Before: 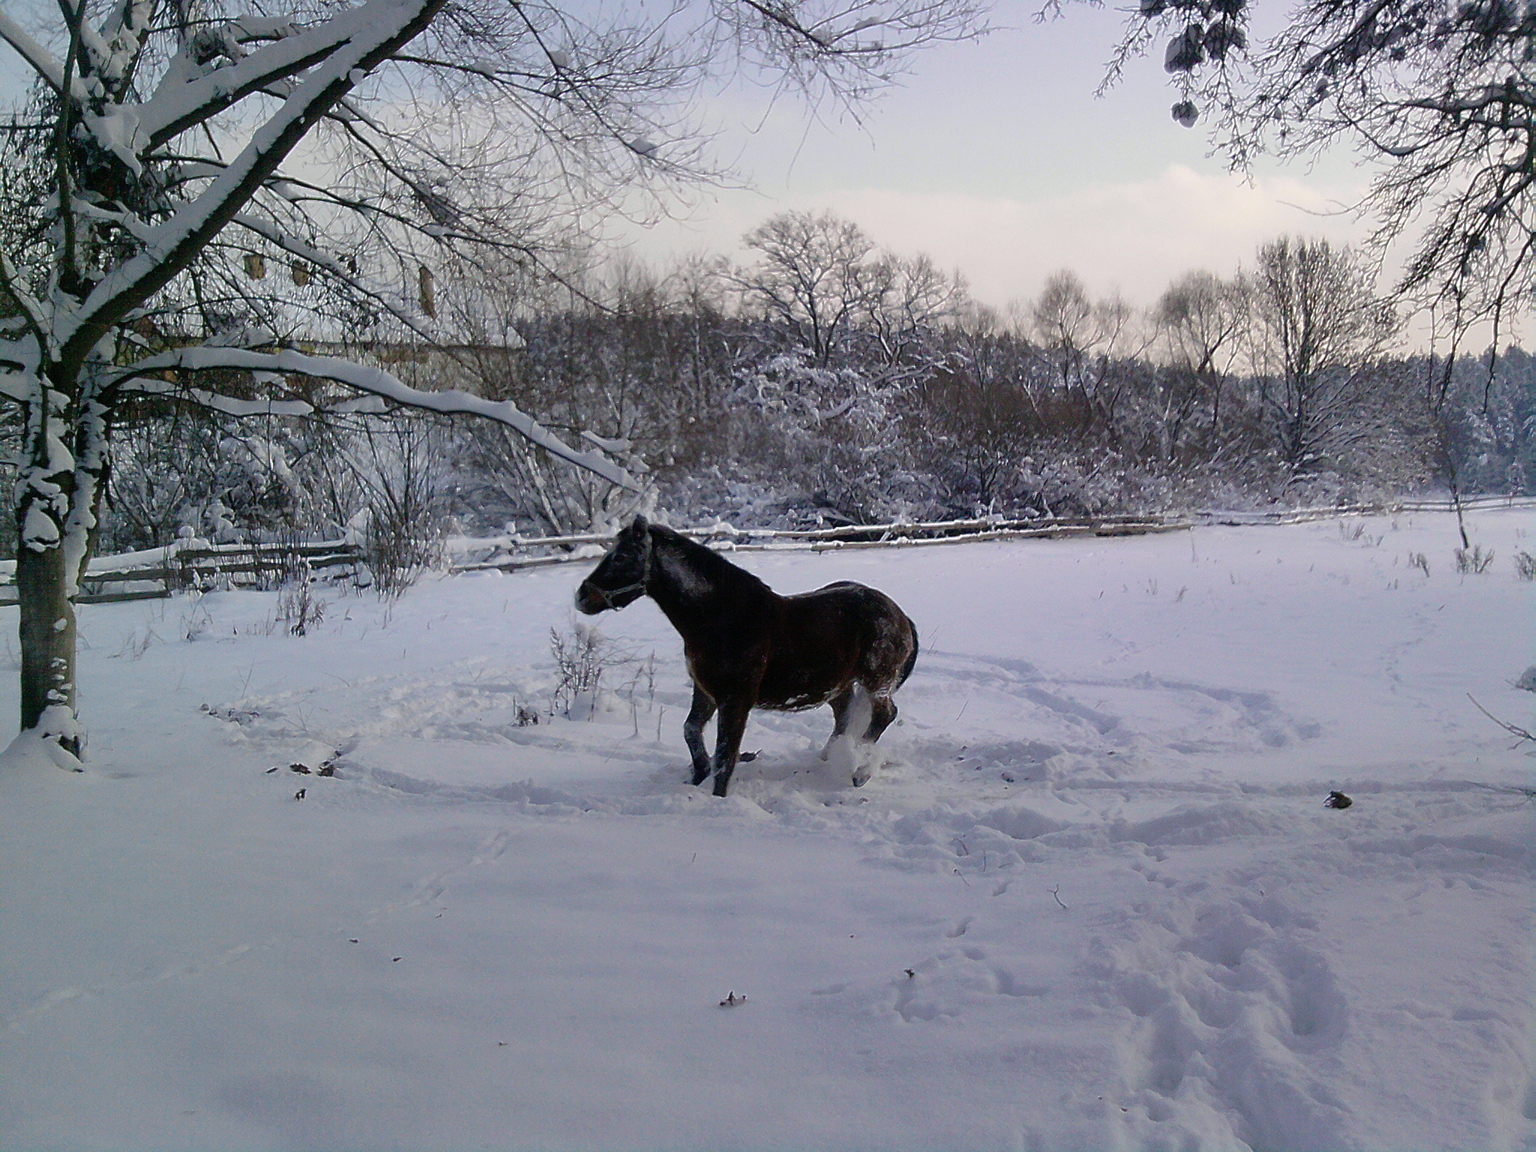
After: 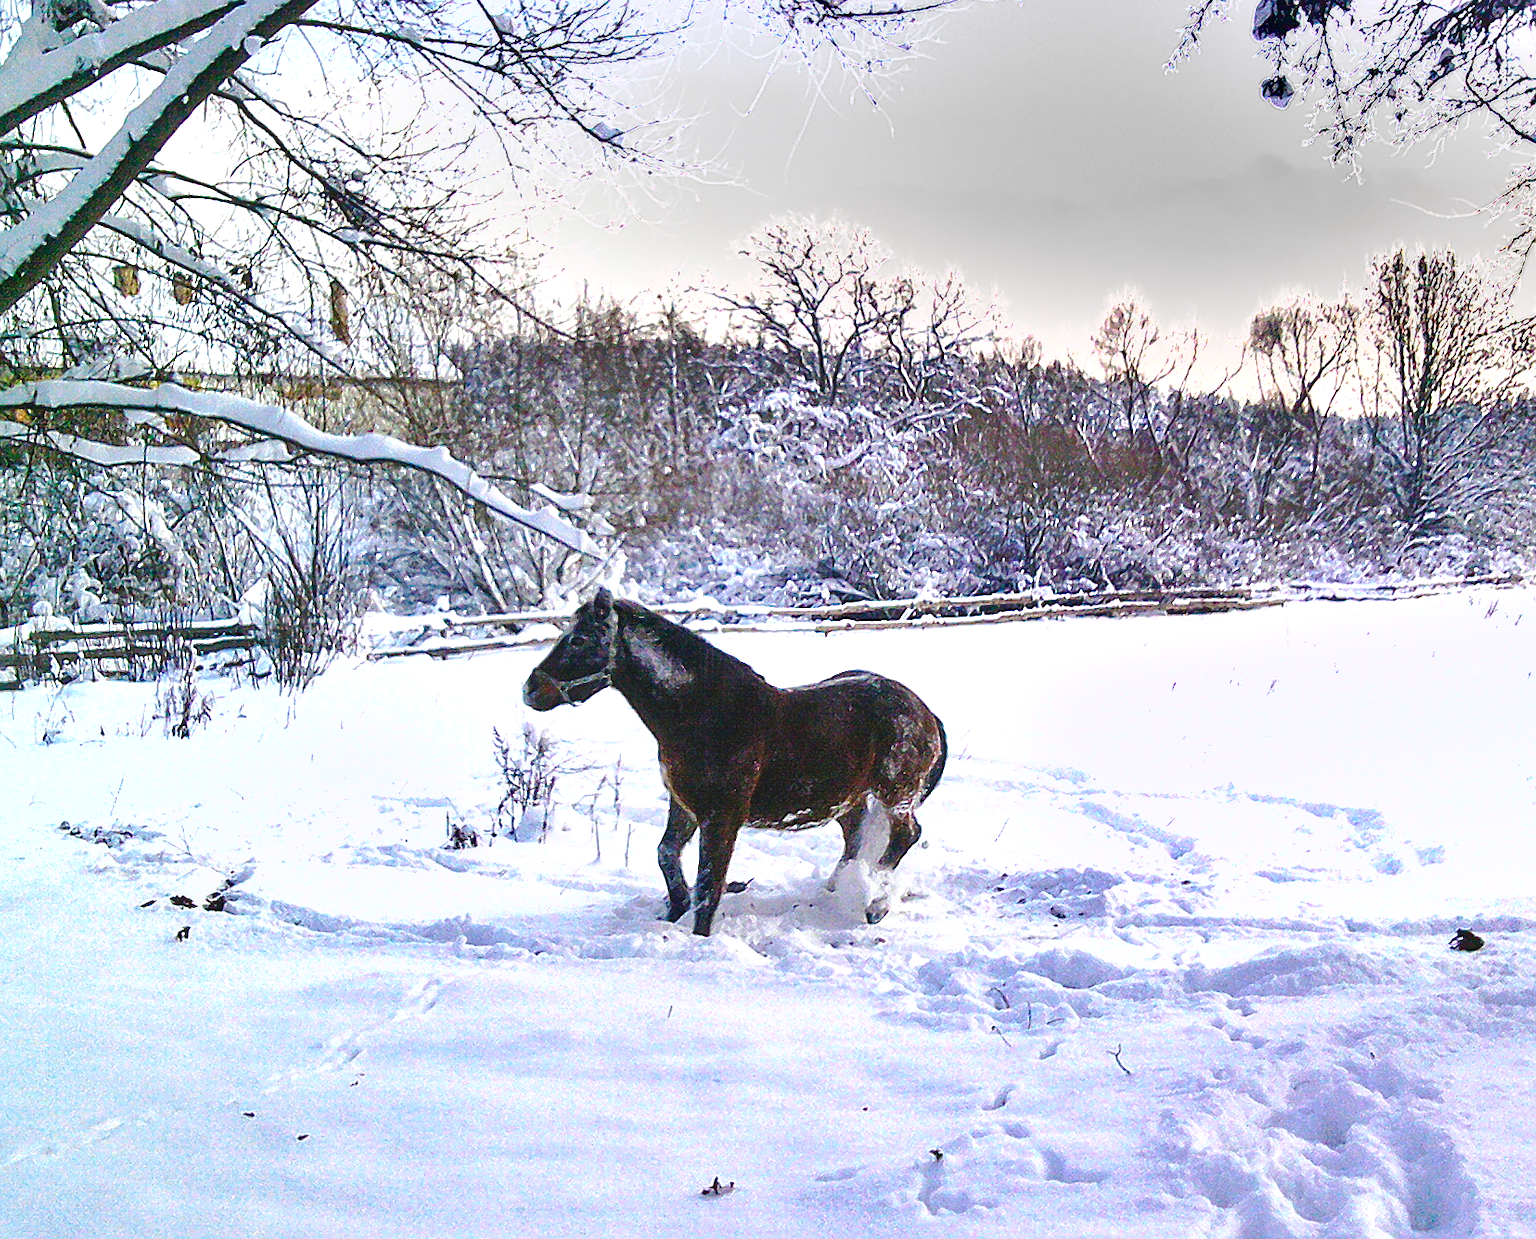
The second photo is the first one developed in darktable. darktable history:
color balance rgb: perceptual saturation grading › global saturation 25%, perceptual brilliance grading › mid-tones 10%, perceptual brilliance grading › shadows 15%, global vibrance 20%
crop: left 9.929%, top 3.475%, right 9.188%, bottom 9.529%
local contrast: detail 110%
exposure: black level correction 0.001, exposure 1.735 EV, compensate highlight preservation false
sharpen: on, module defaults
shadows and highlights: shadows 60, soften with gaussian
